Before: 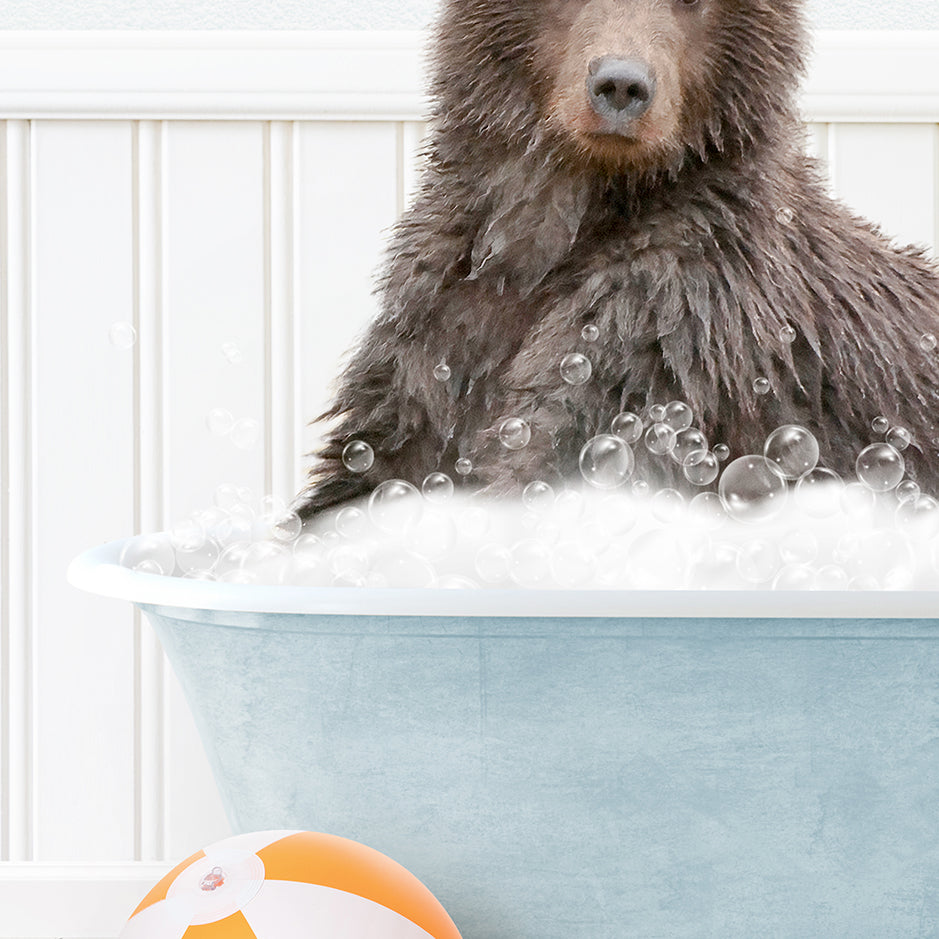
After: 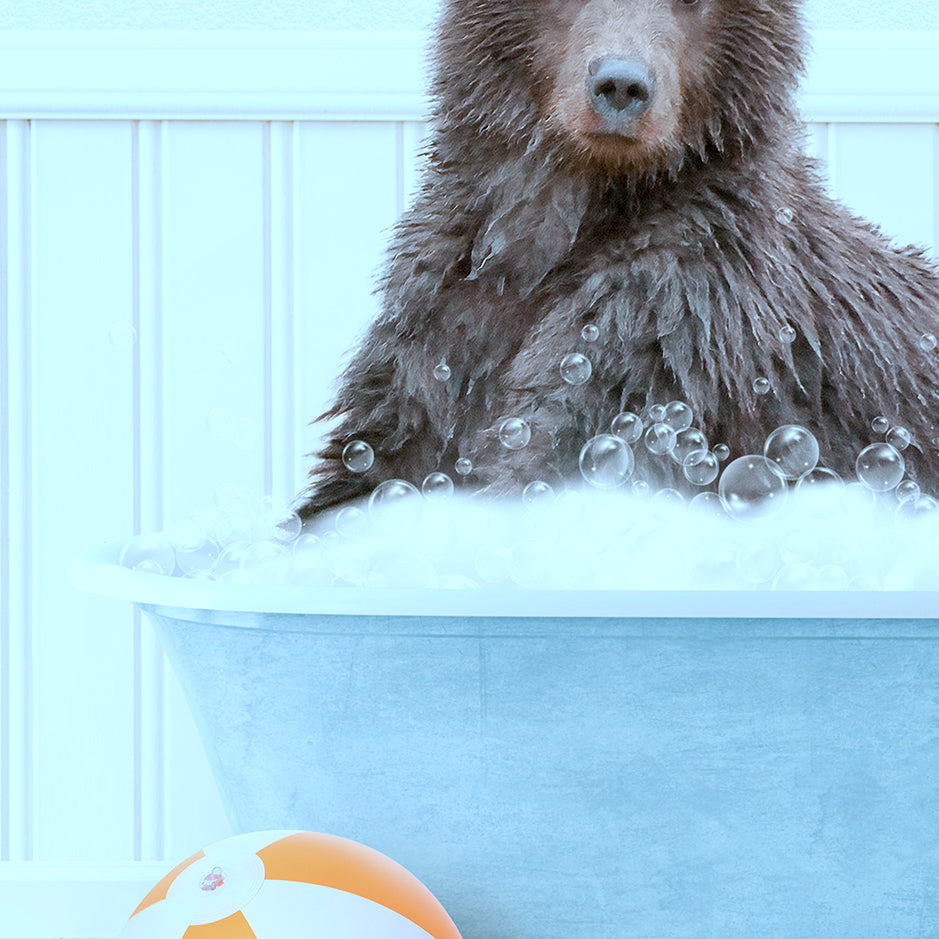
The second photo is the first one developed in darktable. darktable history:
white balance: red 1.009, blue 1.027
color correction: highlights a* -10.69, highlights b* -19.19
